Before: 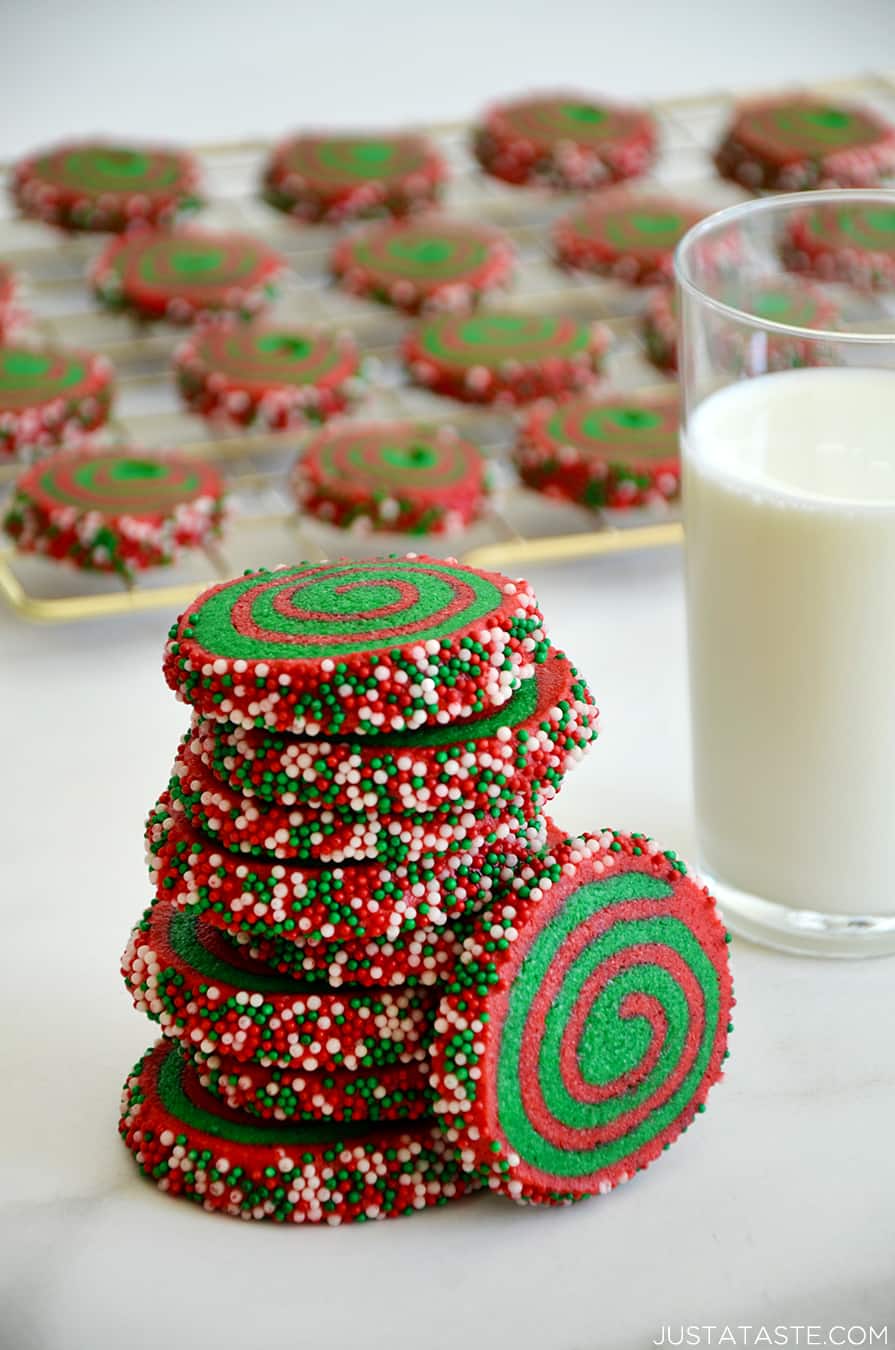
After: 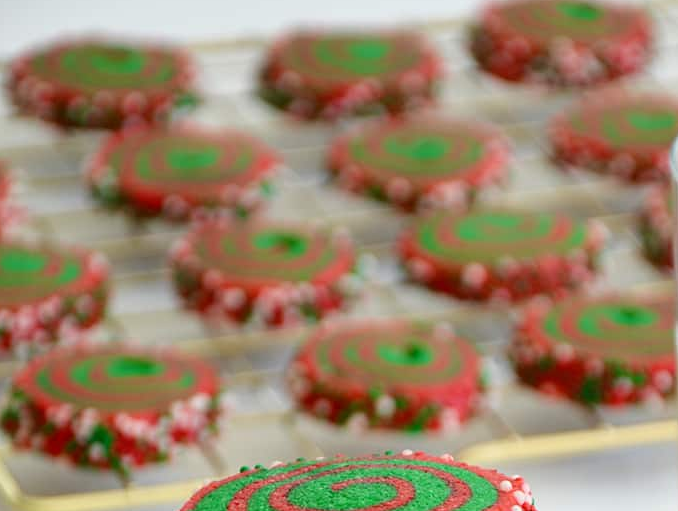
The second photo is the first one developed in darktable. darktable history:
crop: left 0.514%, top 7.65%, right 23.622%, bottom 54.464%
